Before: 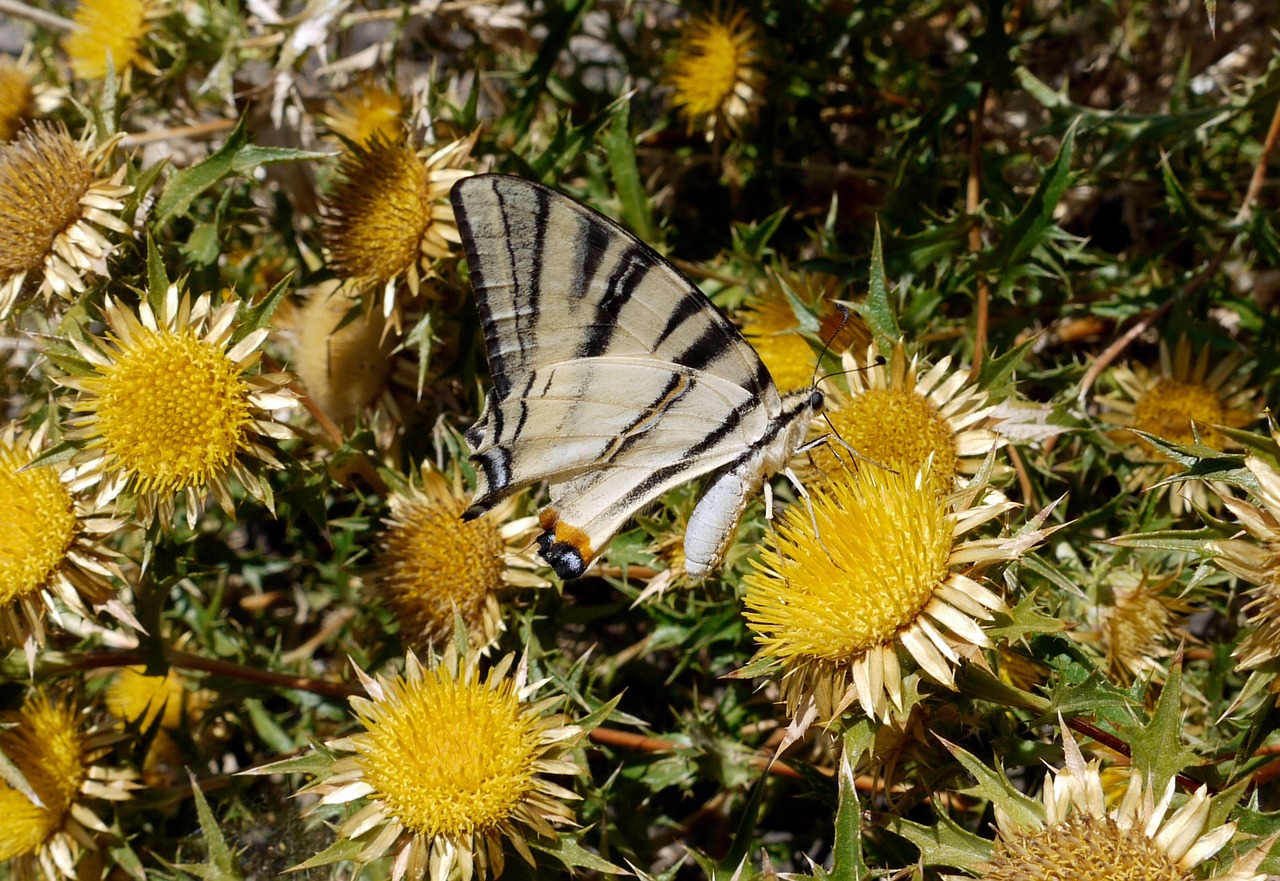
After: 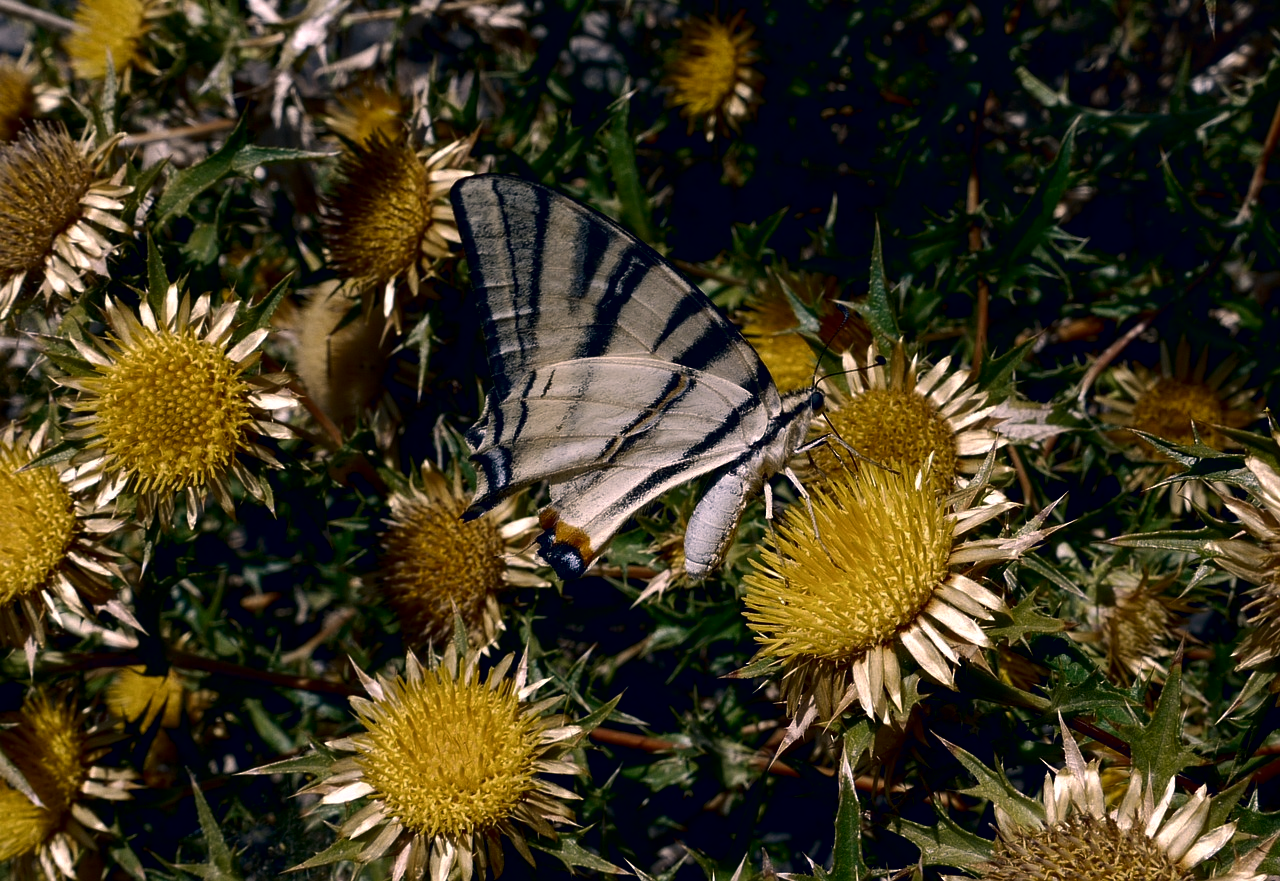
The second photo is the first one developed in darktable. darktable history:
local contrast: highlights 106%, shadows 99%, detail 120%, midtone range 0.2
color correction: highlights a* 13.93, highlights b* 5.85, shadows a* -5.85, shadows b* -15.45, saturation 0.826
contrast brightness saturation: brightness -0.509
